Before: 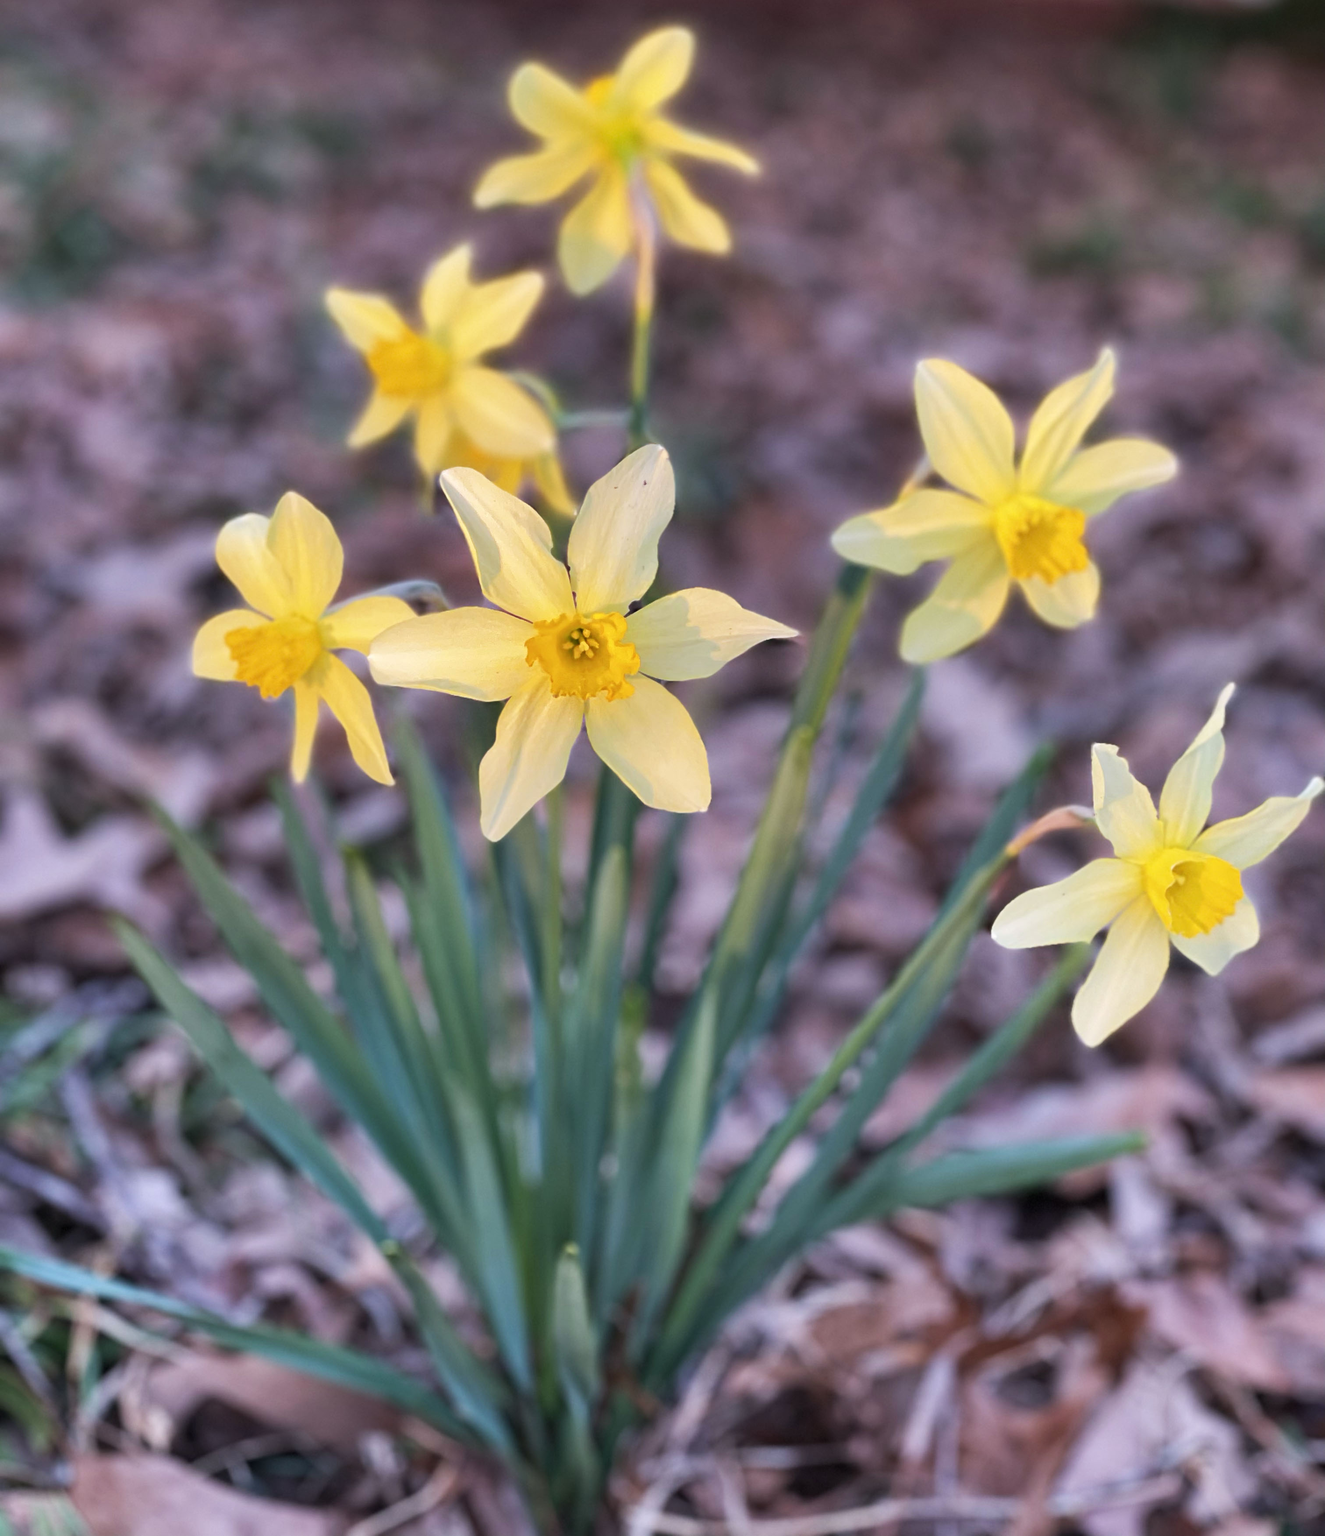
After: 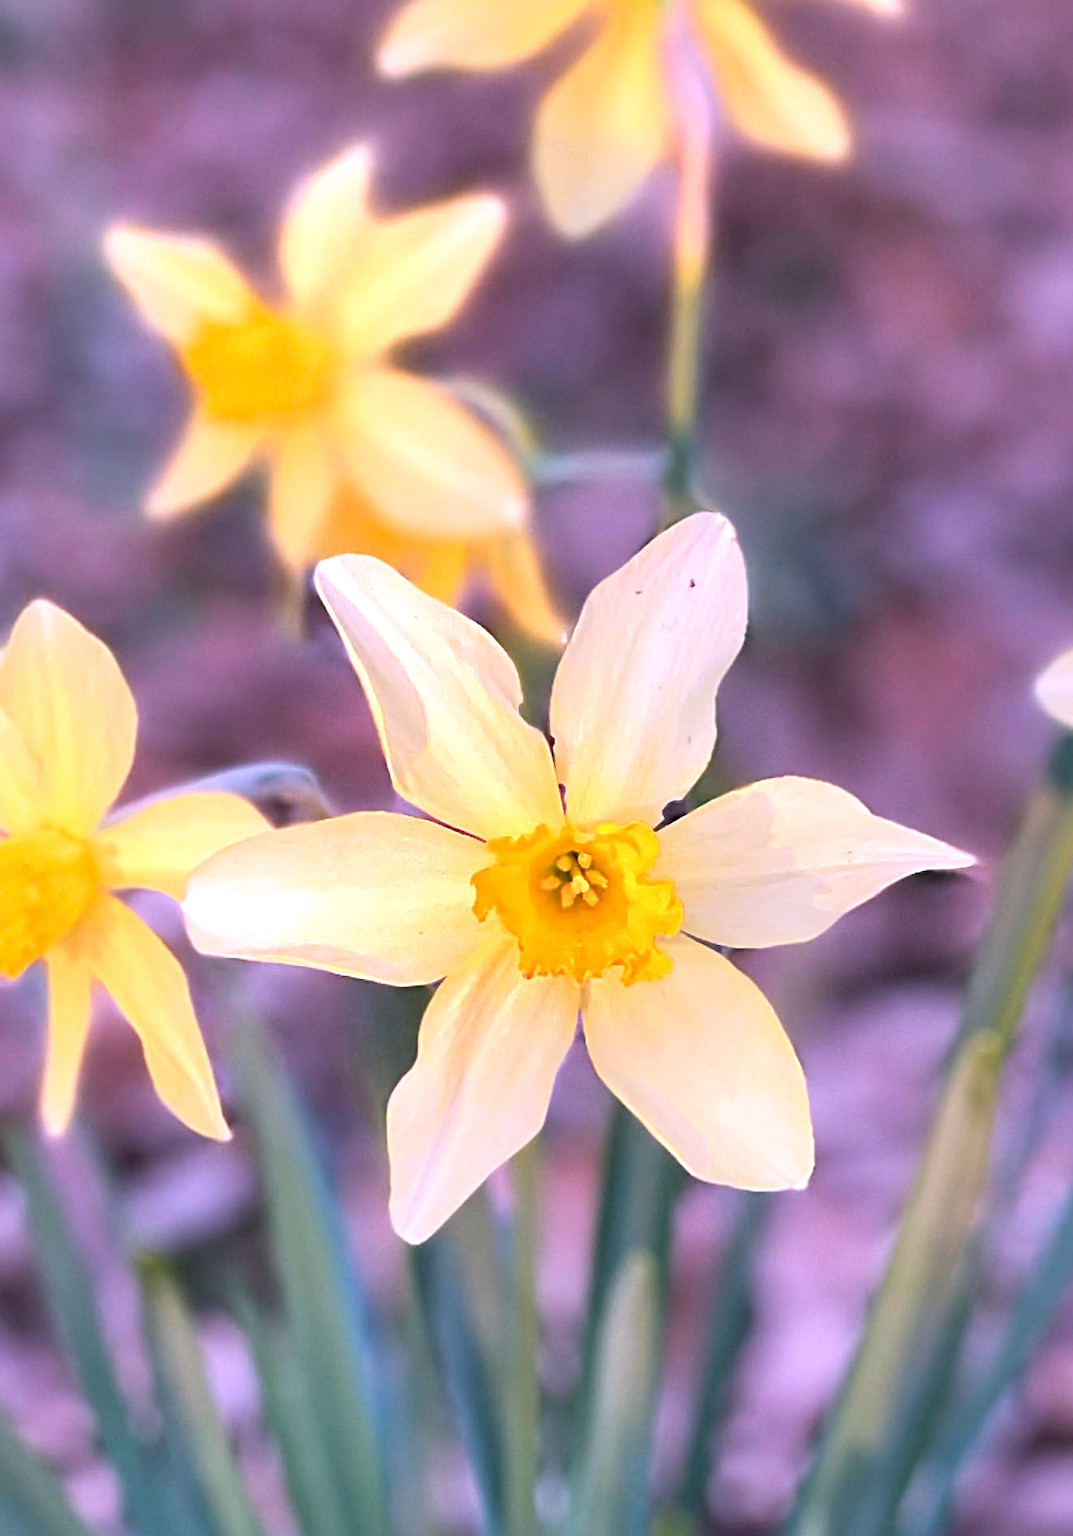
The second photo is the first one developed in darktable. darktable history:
color correction: highlights a* 15.77, highlights b* -20.85
exposure: black level correction 0, exposure 0.499 EV, compensate highlight preservation false
sharpen: radius 2.787
crop: left 20.321%, top 10.811%, right 35.633%, bottom 34.871%
